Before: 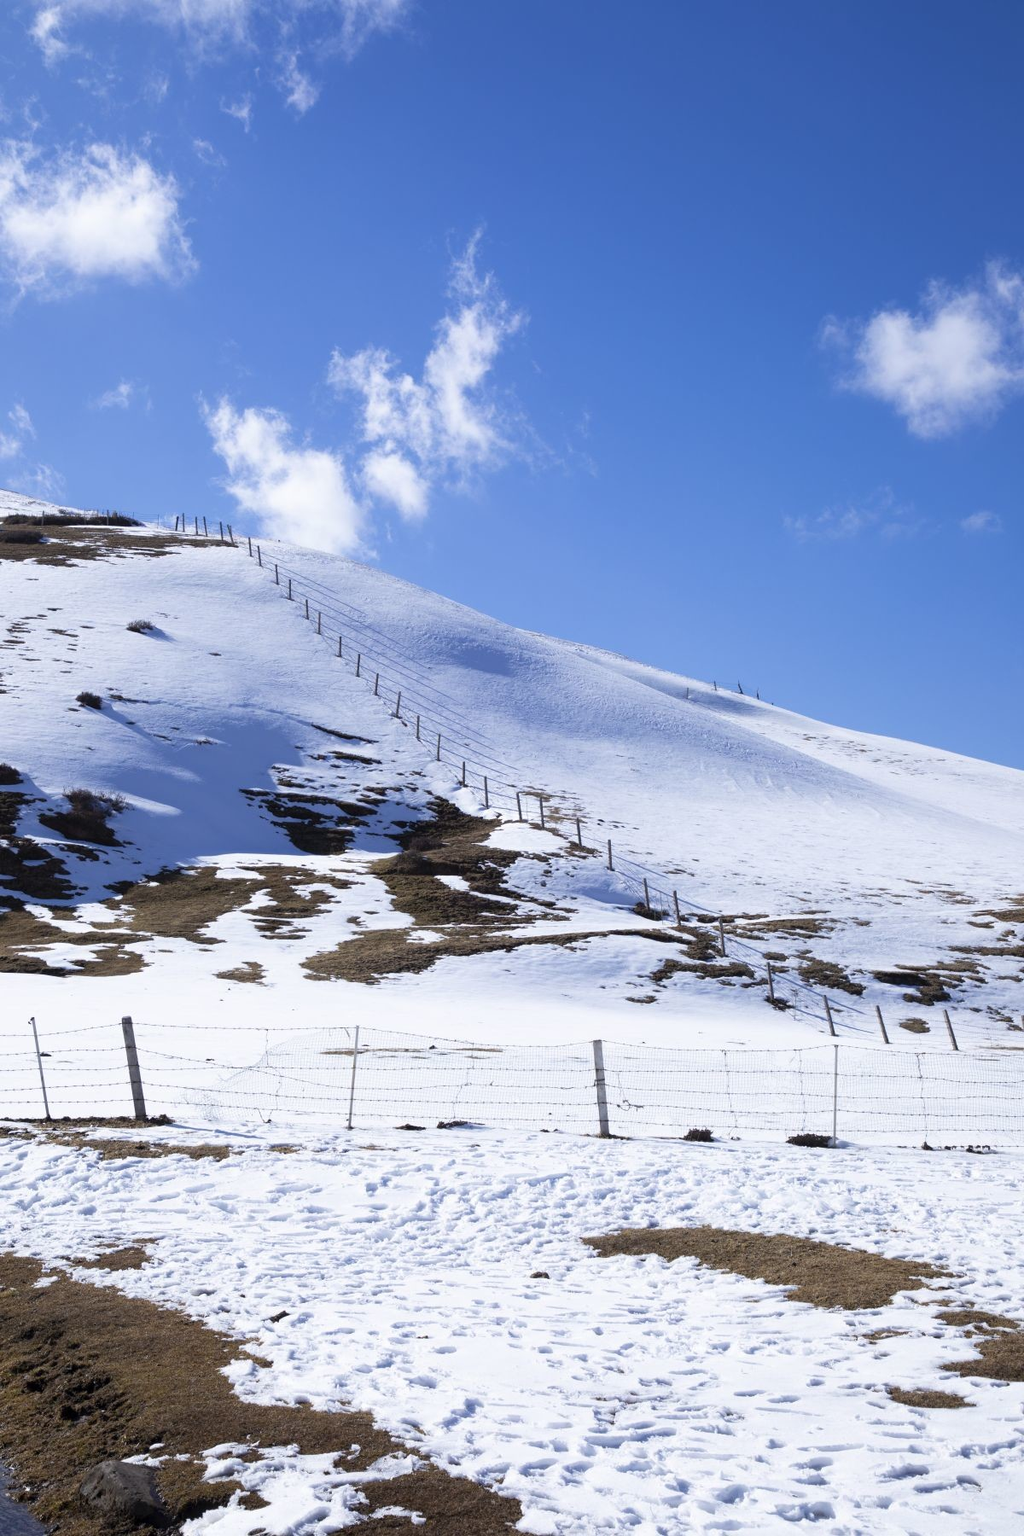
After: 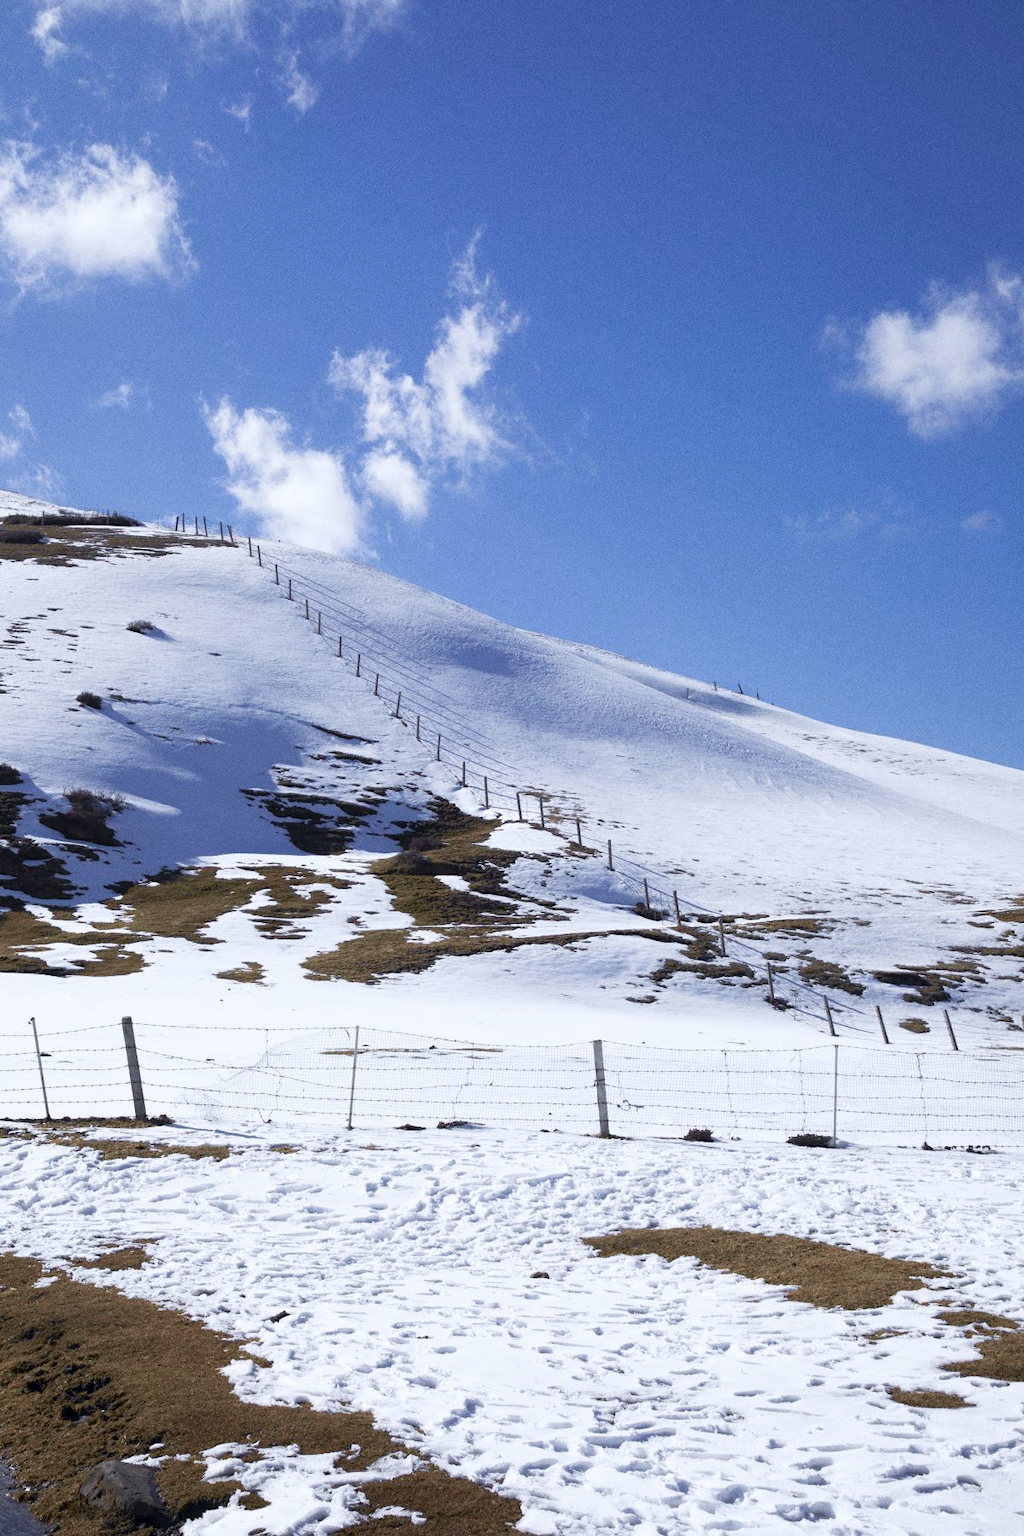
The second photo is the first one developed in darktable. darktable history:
grain: coarseness 0.09 ISO
tone curve: curves: ch0 [(0, 0) (0.15, 0.17) (0.452, 0.437) (0.611, 0.588) (0.751, 0.749) (1, 1)]; ch1 [(0, 0) (0.325, 0.327) (0.412, 0.45) (0.453, 0.484) (0.5, 0.499) (0.541, 0.55) (0.617, 0.612) (0.695, 0.697) (1, 1)]; ch2 [(0, 0) (0.386, 0.397) (0.452, 0.459) (0.505, 0.498) (0.524, 0.547) (0.574, 0.566) (0.633, 0.641) (1, 1)], color space Lab, independent channels, preserve colors none
